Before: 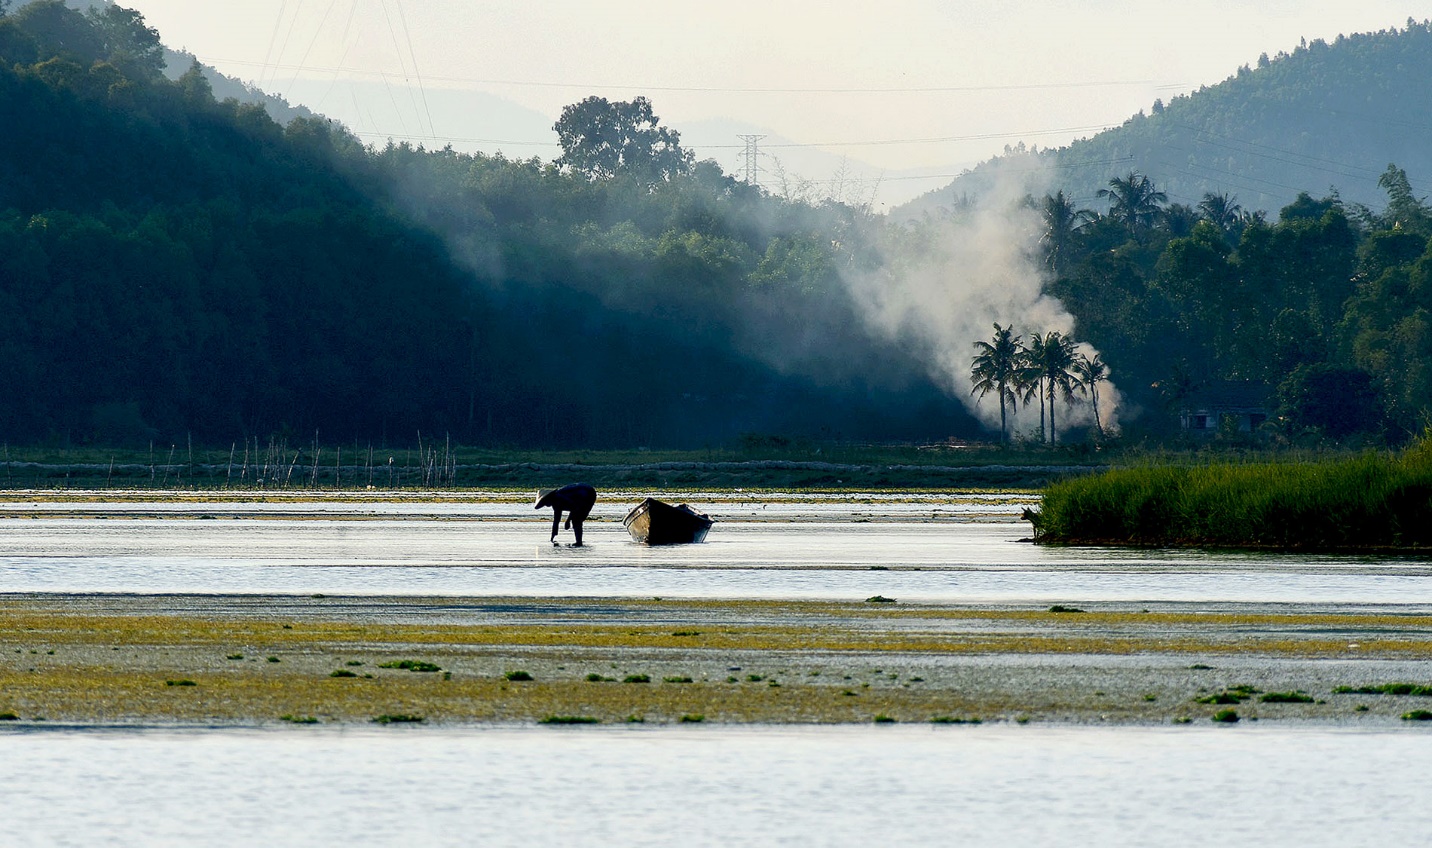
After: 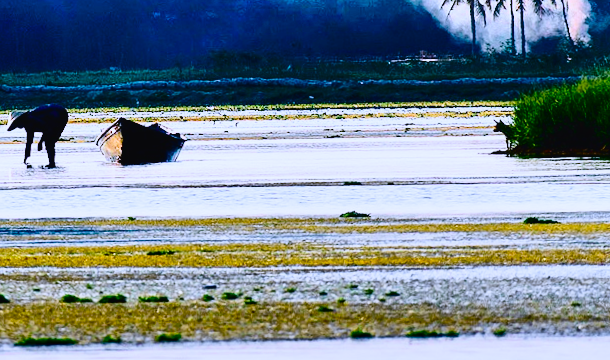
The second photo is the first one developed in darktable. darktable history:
shadows and highlights: shadows 75, highlights -60.85, soften with gaussian
crop: left 37.221%, top 45.169%, right 20.63%, bottom 13.777%
white balance: red 1.042, blue 1.17
tone equalizer: -8 EV -0.002 EV, -7 EV 0.005 EV, -6 EV -0.008 EV, -5 EV 0.007 EV, -4 EV -0.042 EV, -3 EV -0.233 EV, -2 EV -0.662 EV, -1 EV -0.983 EV, +0 EV -0.969 EV, smoothing diameter 2%, edges refinement/feathering 20, mask exposure compensation -1.57 EV, filter diffusion 5
rotate and perspective: rotation -1.17°, automatic cropping off
tone curve: curves: ch0 [(0, 0.023) (0.132, 0.075) (0.256, 0.2) (0.454, 0.495) (0.708, 0.78) (0.844, 0.896) (1, 0.98)]; ch1 [(0, 0) (0.37, 0.308) (0.478, 0.46) (0.499, 0.5) (0.513, 0.508) (0.526, 0.533) (0.59, 0.612) (0.764, 0.804) (1, 1)]; ch2 [(0, 0) (0.312, 0.313) (0.461, 0.454) (0.48, 0.477) (0.503, 0.5) (0.526, 0.54) (0.564, 0.595) (0.631, 0.676) (0.713, 0.767) (0.985, 0.966)], color space Lab, independent channels
color correction: highlights a* -0.772, highlights b* -8.92
base curve: curves: ch0 [(0, 0) (0.026, 0.03) (0.109, 0.232) (0.351, 0.748) (0.669, 0.968) (1, 1)], preserve colors none
